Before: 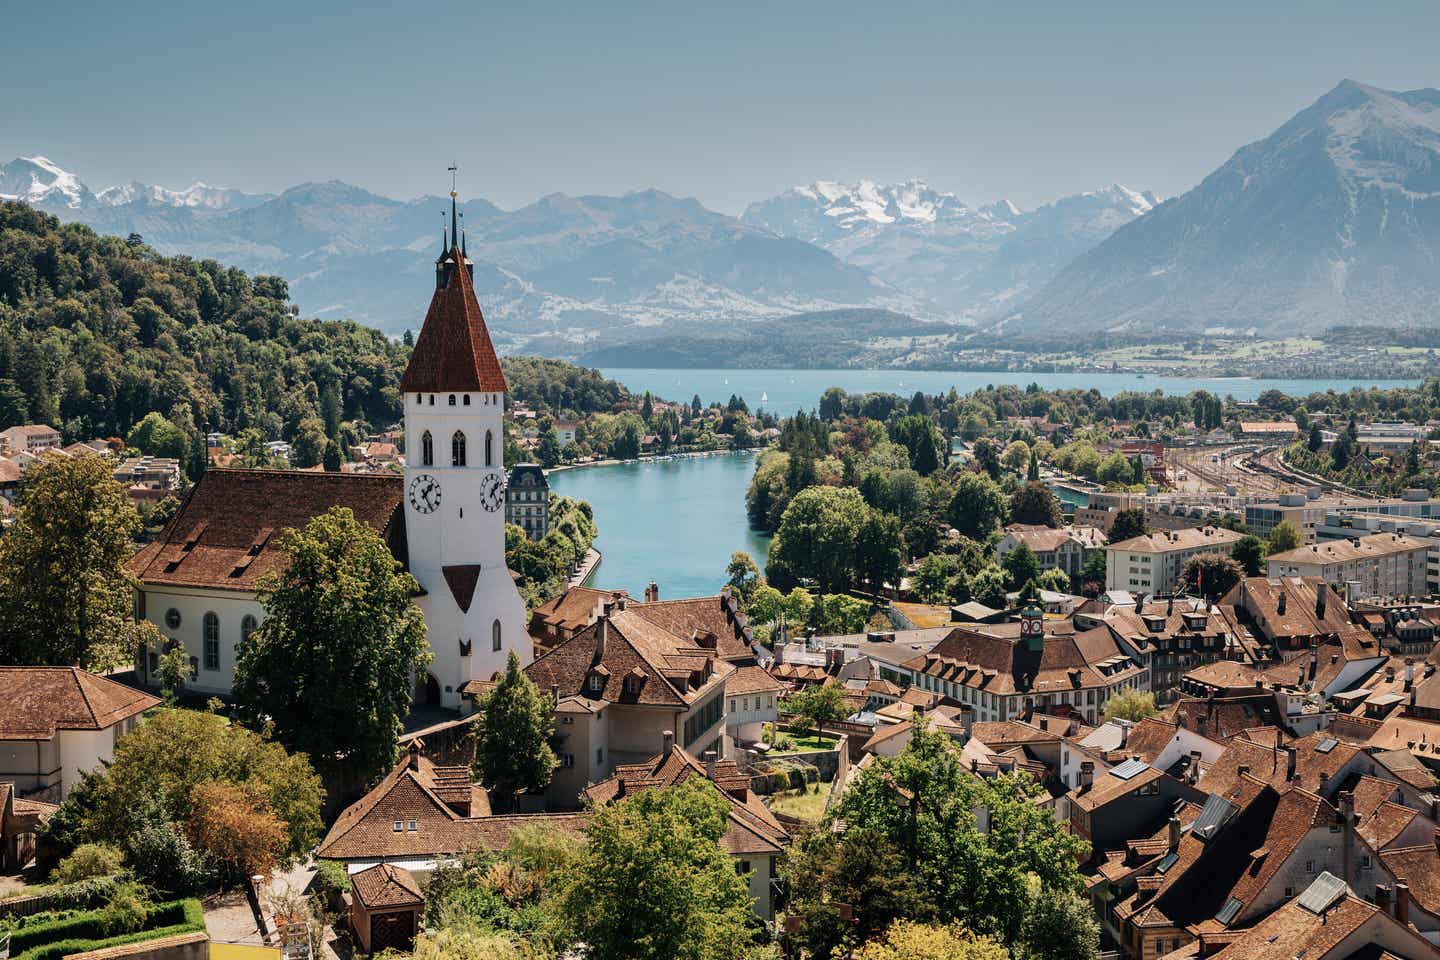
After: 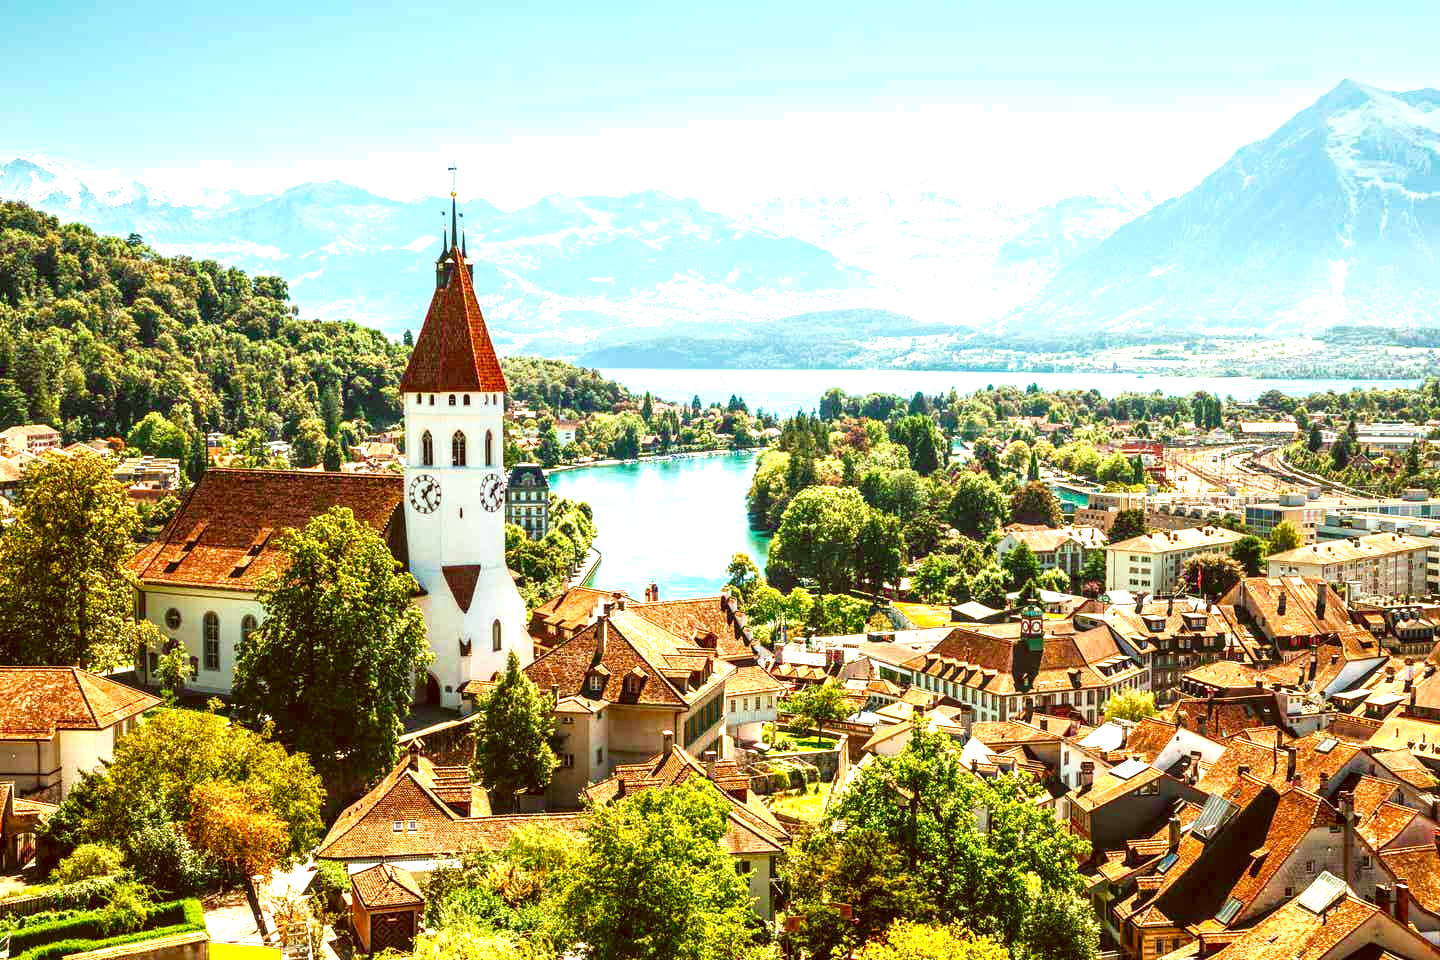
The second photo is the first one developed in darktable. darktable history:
contrast brightness saturation: contrast 0.036, saturation 0.069
color correction: highlights a* -5.99, highlights b* 9.6, shadows a* 10.54, shadows b* 23.36
color balance rgb: linear chroma grading › global chroma 14.515%, perceptual saturation grading › global saturation 26.344%, perceptual saturation grading › highlights -28.178%, perceptual saturation grading › mid-tones 15.755%, perceptual saturation grading › shadows 33.449%, perceptual brilliance grading › global brilliance 12.17%, global vibrance 20%
shadows and highlights: shadows 1.48, highlights 39.68
exposure: black level correction 0, exposure 1 EV, compensate highlight preservation false
local contrast: highlights 37%, detail 135%
velvia: on, module defaults
